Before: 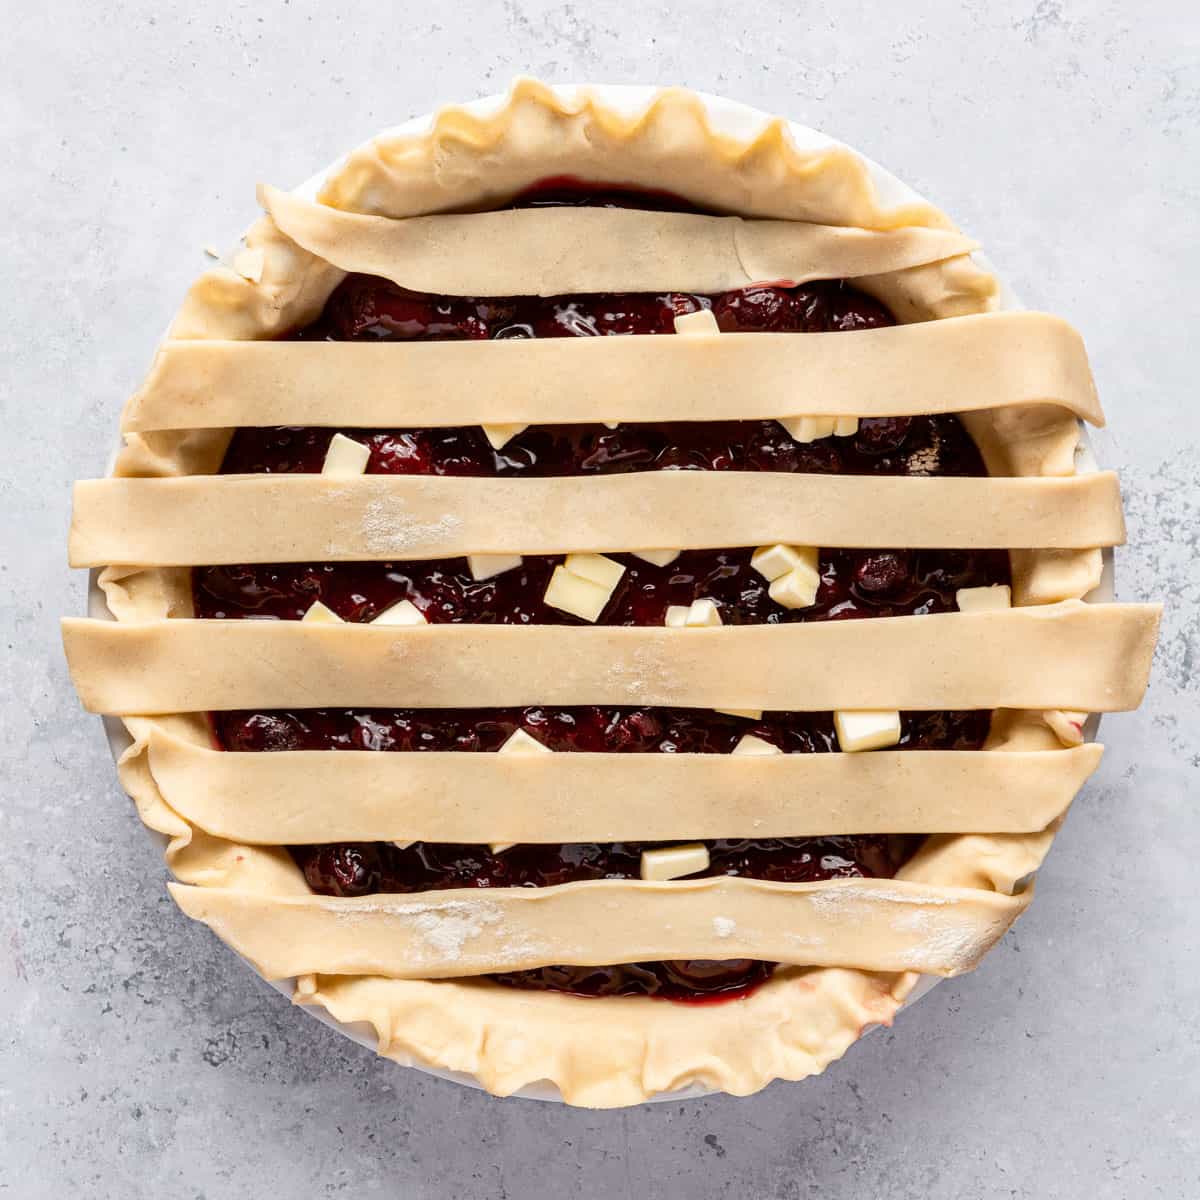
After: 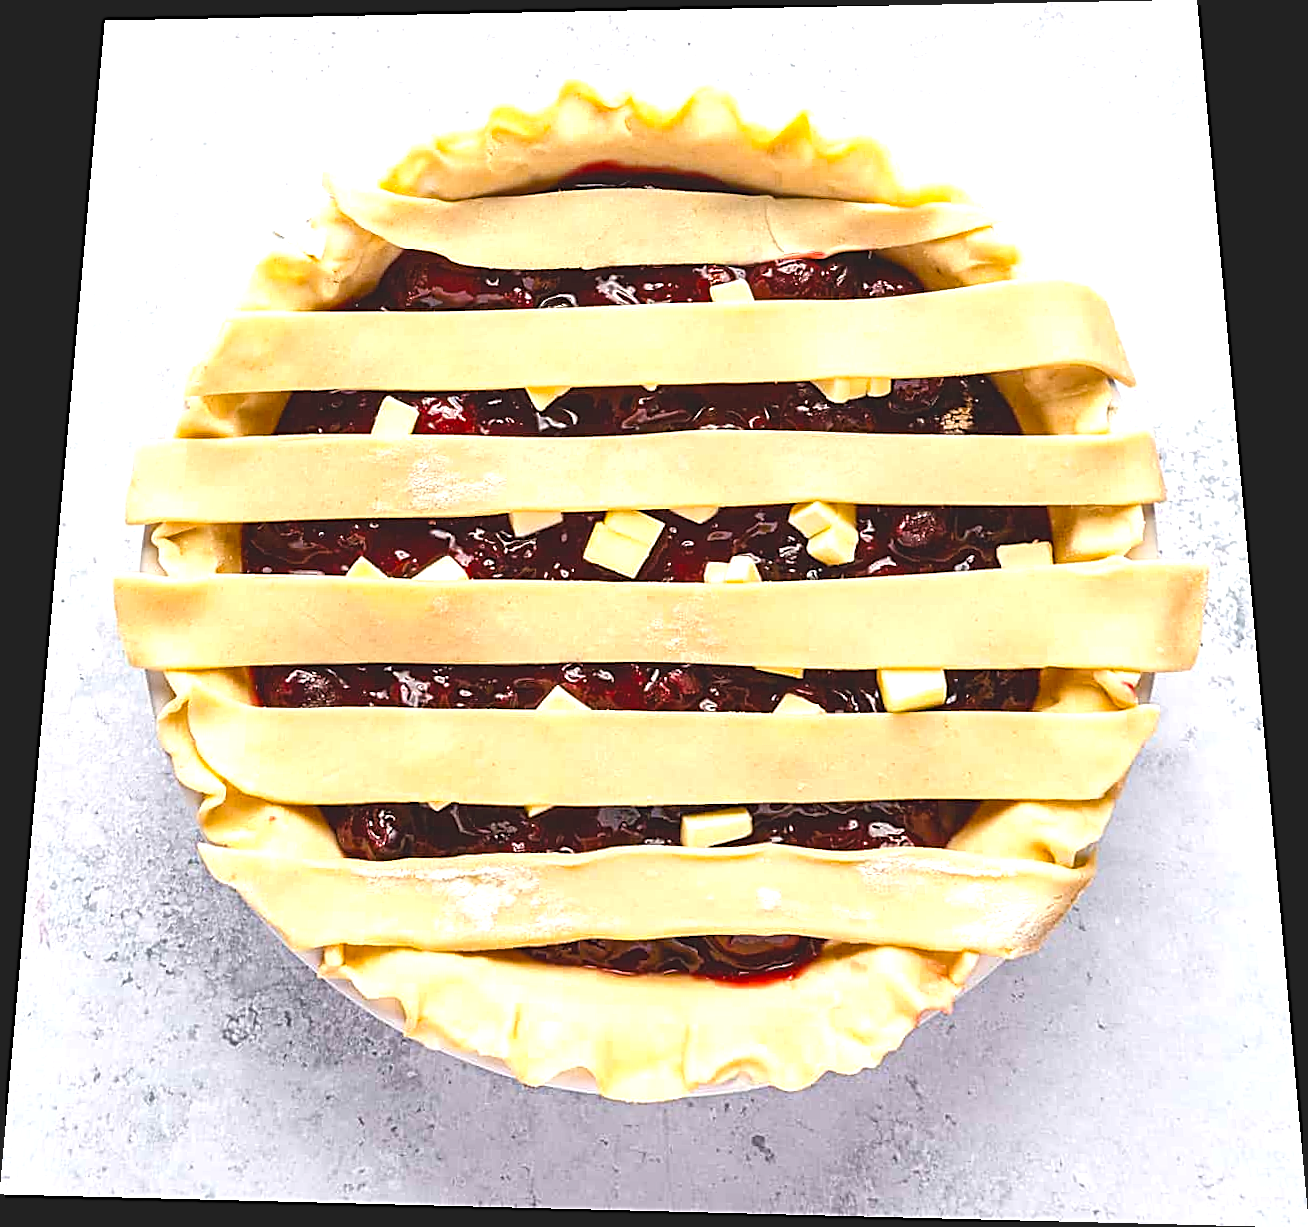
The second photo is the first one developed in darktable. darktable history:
white balance: emerald 1
color balance rgb: linear chroma grading › global chroma 10%, perceptual saturation grading › global saturation 30%, global vibrance 10%
exposure: exposure 0.921 EV, compensate highlight preservation false
rotate and perspective: rotation 0.128°, lens shift (vertical) -0.181, lens shift (horizontal) -0.044, shear 0.001, automatic cropping off
color balance: lift [1.01, 1, 1, 1], gamma [1.097, 1, 1, 1], gain [0.85, 1, 1, 1]
sharpen: amount 0.901
